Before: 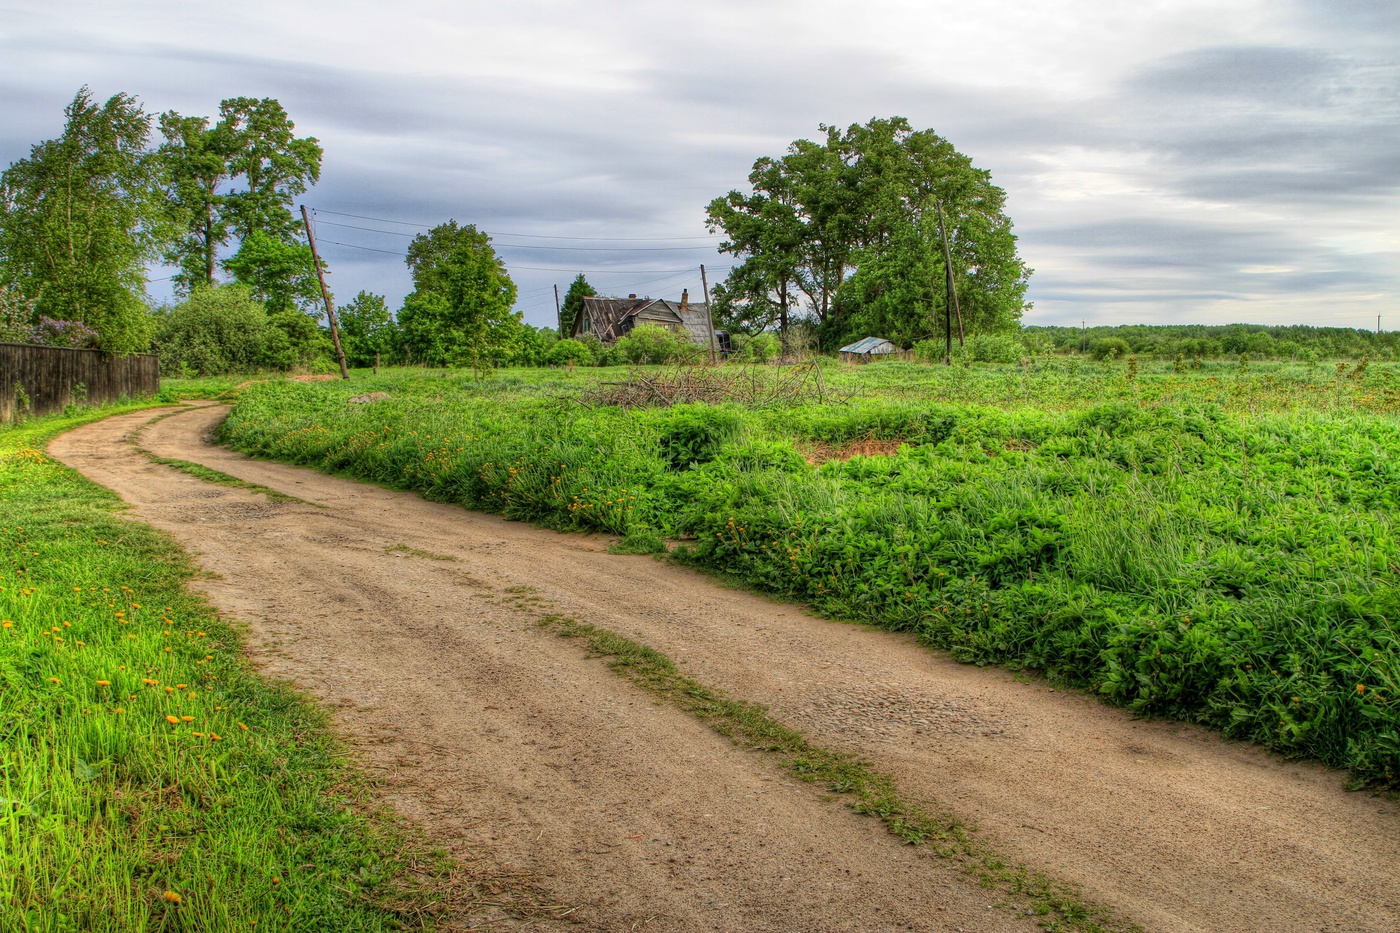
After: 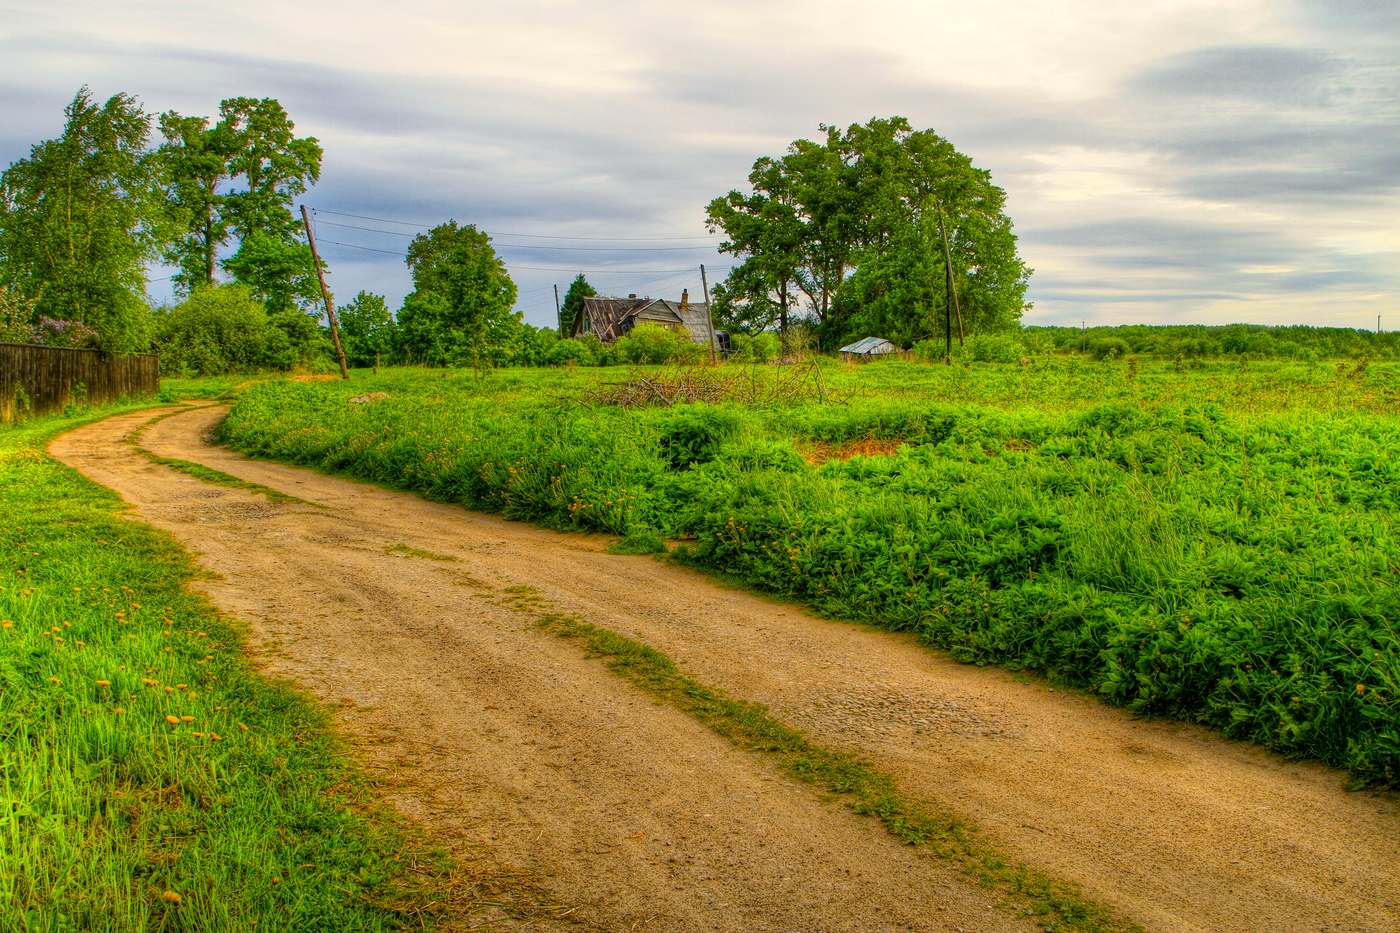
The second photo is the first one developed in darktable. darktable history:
color balance rgb: shadows lift › chroma 0.662%, shadows lift › hue 115.5°, highlights gain › chroma 3.016%, highlights gain › hue 78.7°, perceptual saturation grading › global saturation 36.959%, perceptual saturation grading › shadows 36.068%, global vibrance 14.539%
